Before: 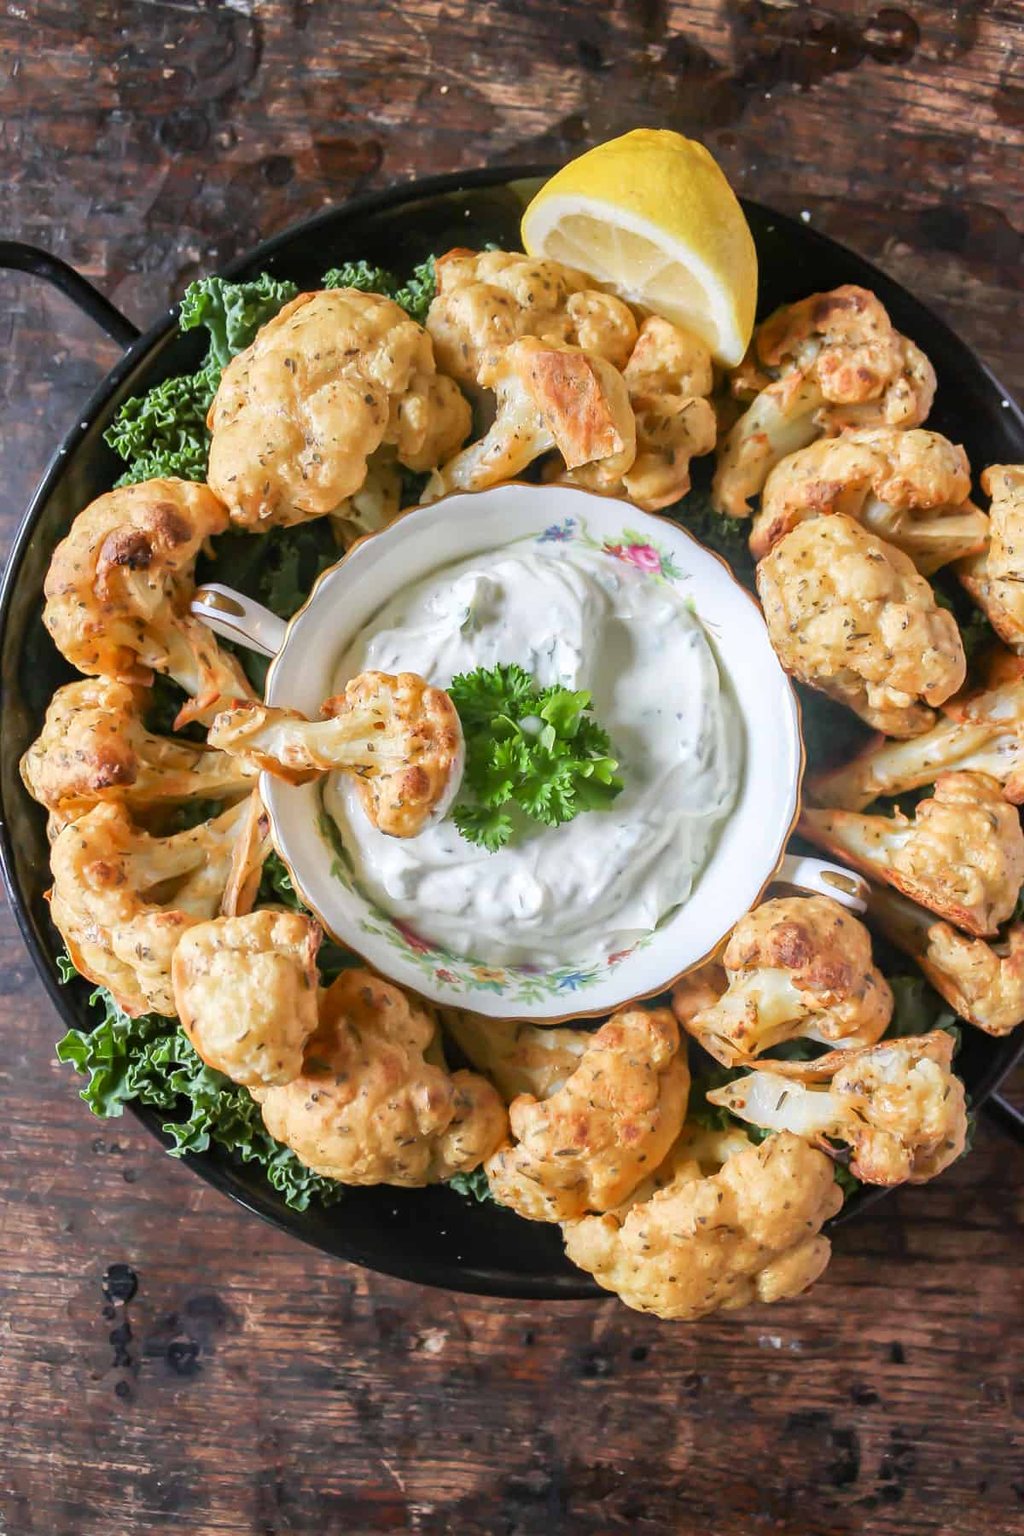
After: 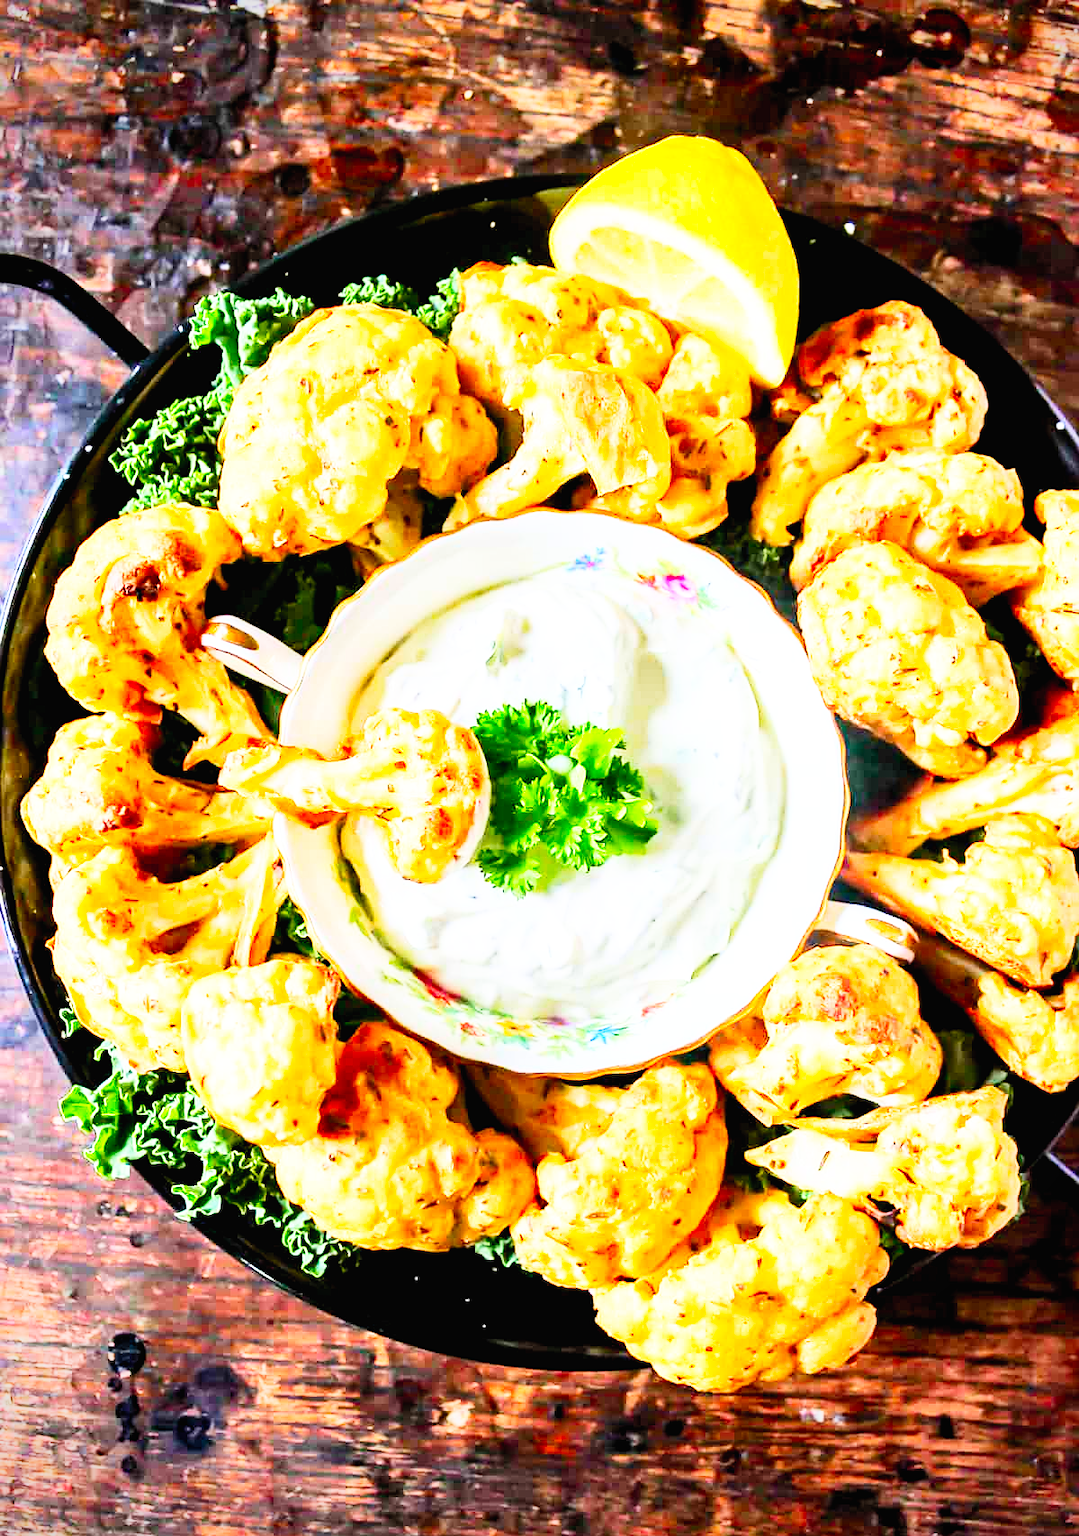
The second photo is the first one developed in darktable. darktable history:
crop and rotate: top 0.013%, bottom 5.145%
vignetting: fall-off radius 60.91%, saturation 0.038, unbound false
exposure: black level correction 0.012, compensate exposure bias true, compensate highlight preservation false
contrast brightness saturation: contrast 0.243, brightness 0.247, saturation 0.374
sharpen: amount 0.215
base curve: curves: ch0 [(0, 0) (0.007, 0.004) (0.027, 0.03) (0.046, 0.07) (0.207, 0.54) (0.442, 0.872) (0.673, 0.972) (1, 1)], preserve colors none
haze removal: compatibility mode true, adaptive false
